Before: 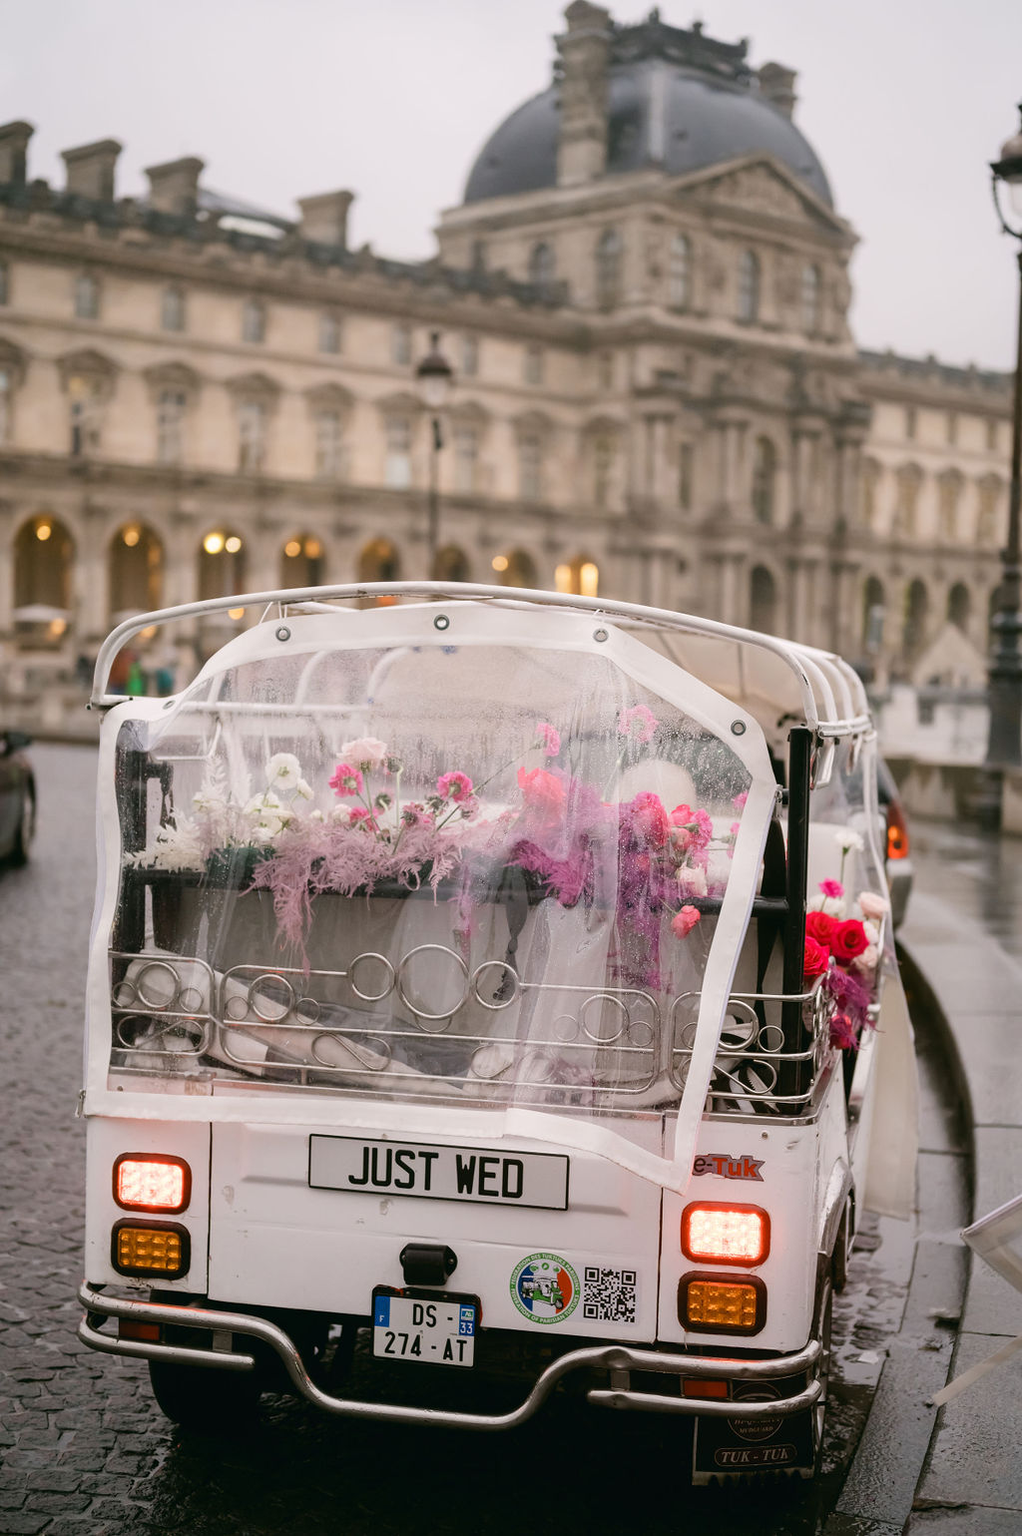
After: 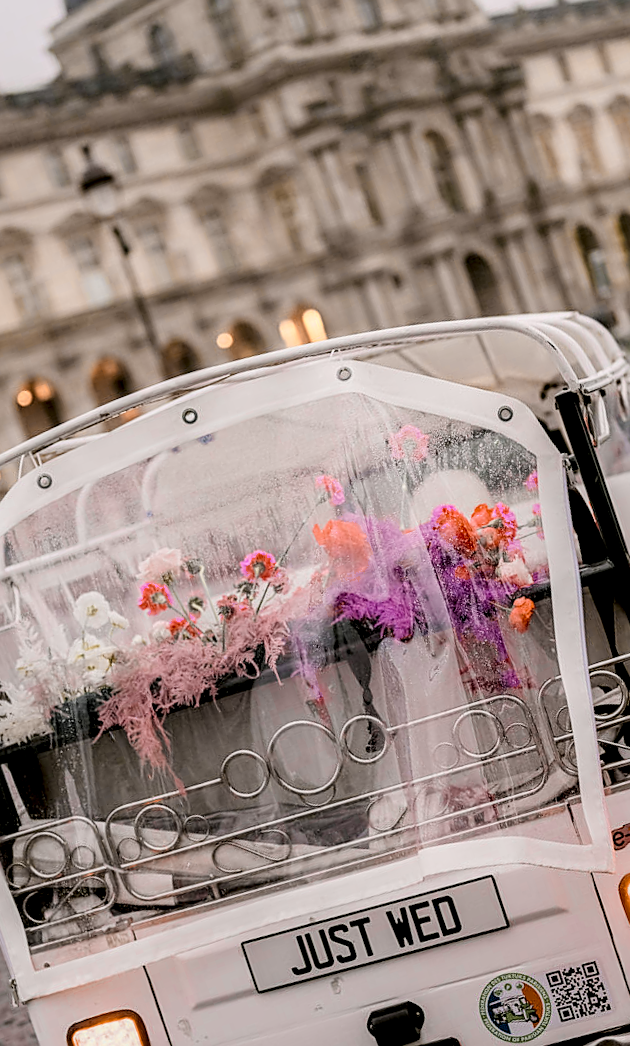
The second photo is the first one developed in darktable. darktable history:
local contrast: highlights 60%, shadows 60%, detail 160%
crop and rotate: angle 19.98°, left 6.761%, right 3.781%, bottom 1.144%
sharpen: on, module defaults
color zones: curves: ch0 [(0.009, 0.528) (0.136, 0.6) (0.255, 0.586) (0.39, 0.528) (0.522, 0.584) (0.686, 0.736) (0.849, 0.561)]; ch1 [(0.045, 0.781) (0.14, 0.416) (0.257, 0.695) (0.442, 0.032) (0.738, 0.338) (0.818, 0.632) (0.891, 0.741) (1, 0.704)]; ch2 [(0, 0.667) (0.141, 0.52) (0.26, 0.37) (0.474, 0.432) (0.743, 0.286)]
filmic rgb: black relative exposure -7.65 EV, white relative exposure 4.56 EV, hardness 3.61
